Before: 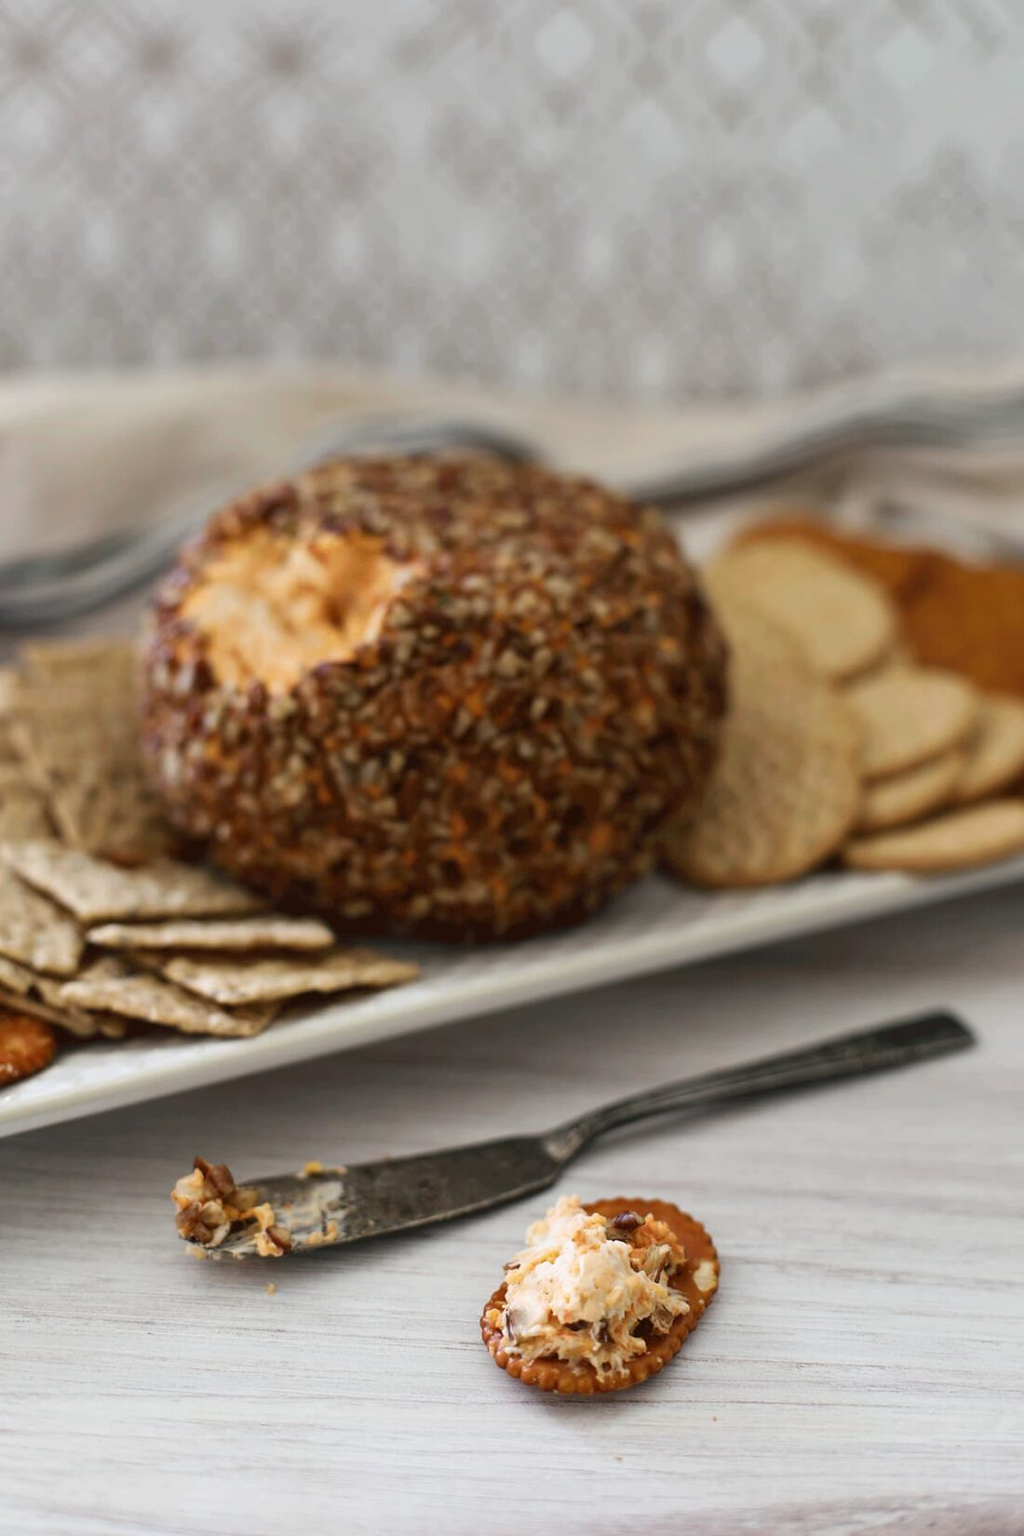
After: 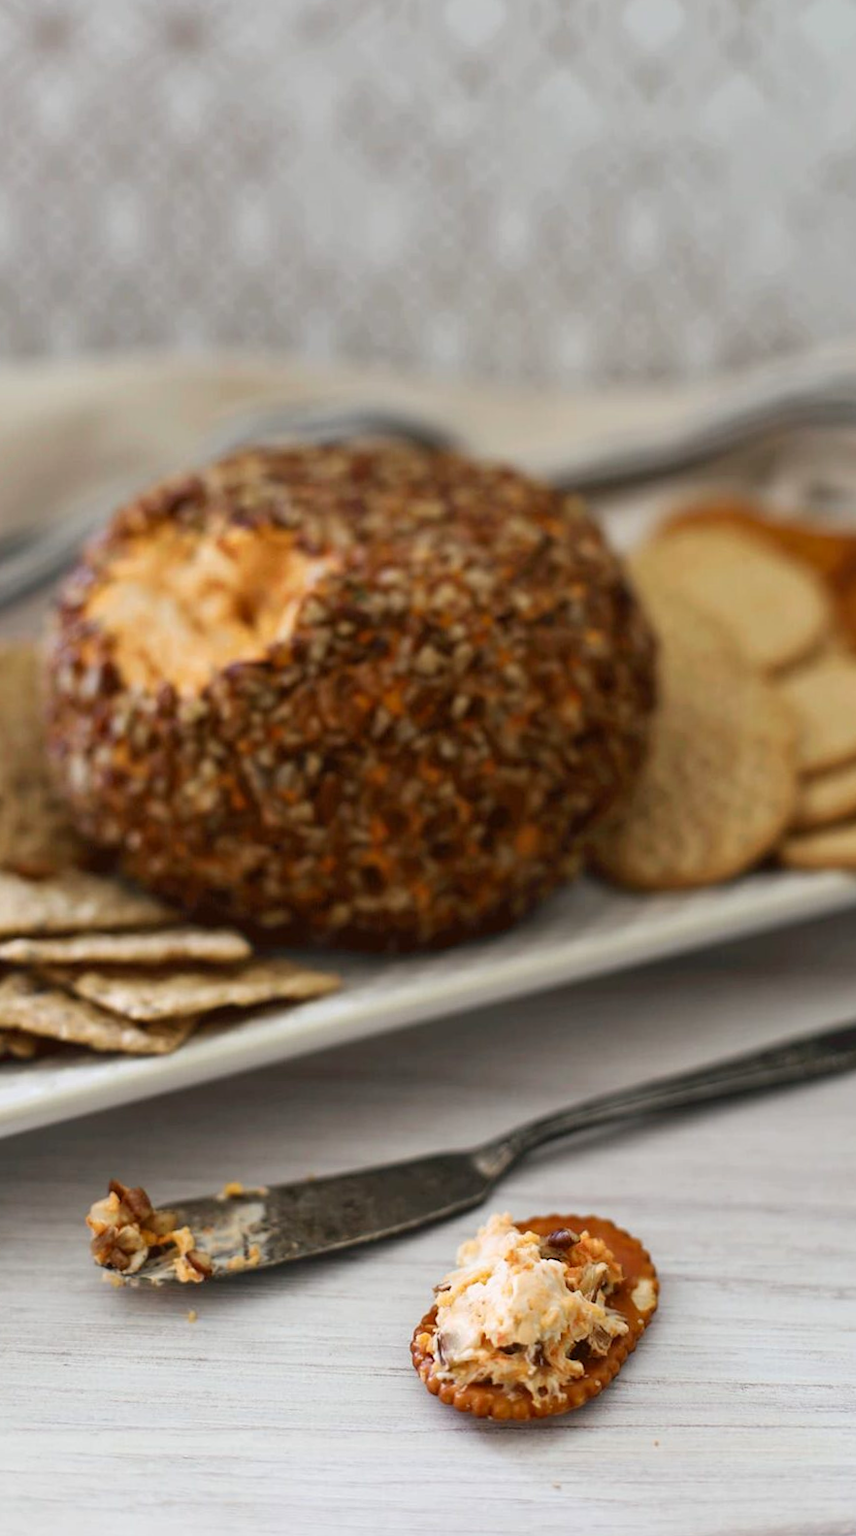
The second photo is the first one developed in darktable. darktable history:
color correction: saturation 1.11
rotate and perspective: rotation -1°, crop left 0.011, crop right 0.989, crop top 0.025, crop bottom 0.975
crop and rotate: left 9.597%, right 10.195%
